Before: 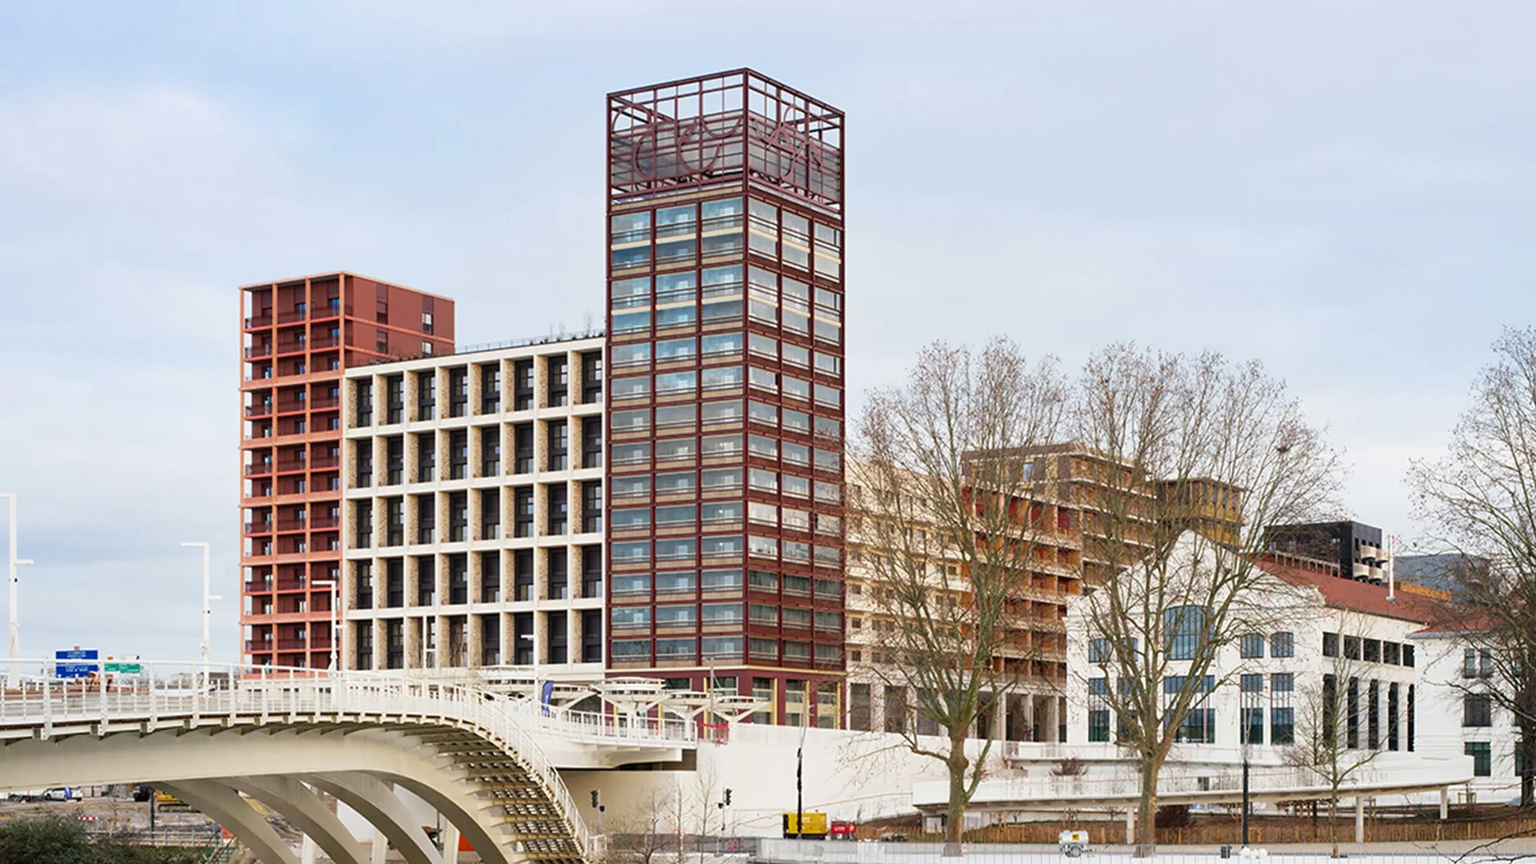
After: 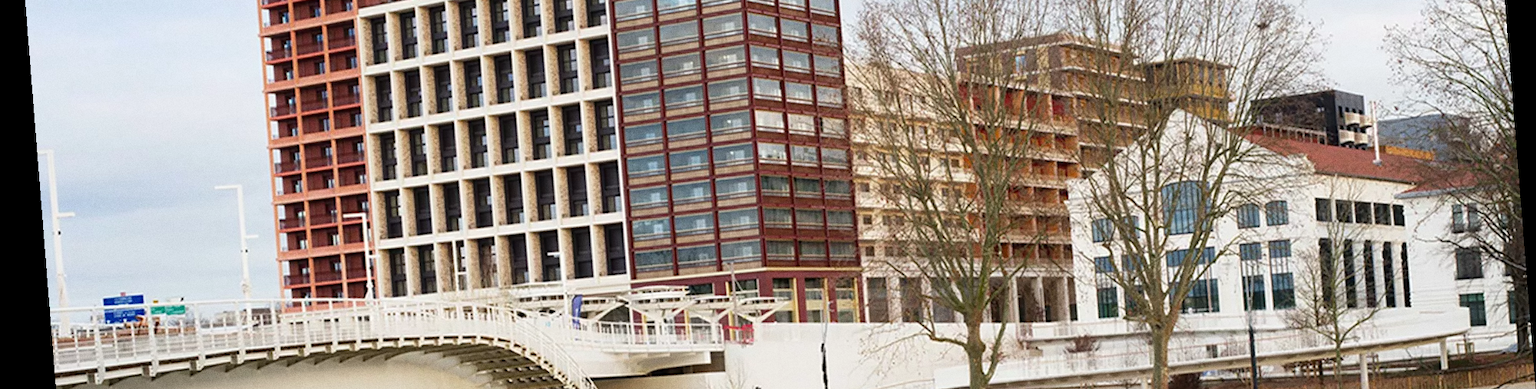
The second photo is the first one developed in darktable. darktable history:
tone equalizer: on, module defaults
crop: top 45.551%, bottom 12.262%
rotate and perspective: rotation -4.2°, shear 0.006, automatic cropping off
grain: coarseness 0.47 ISO
